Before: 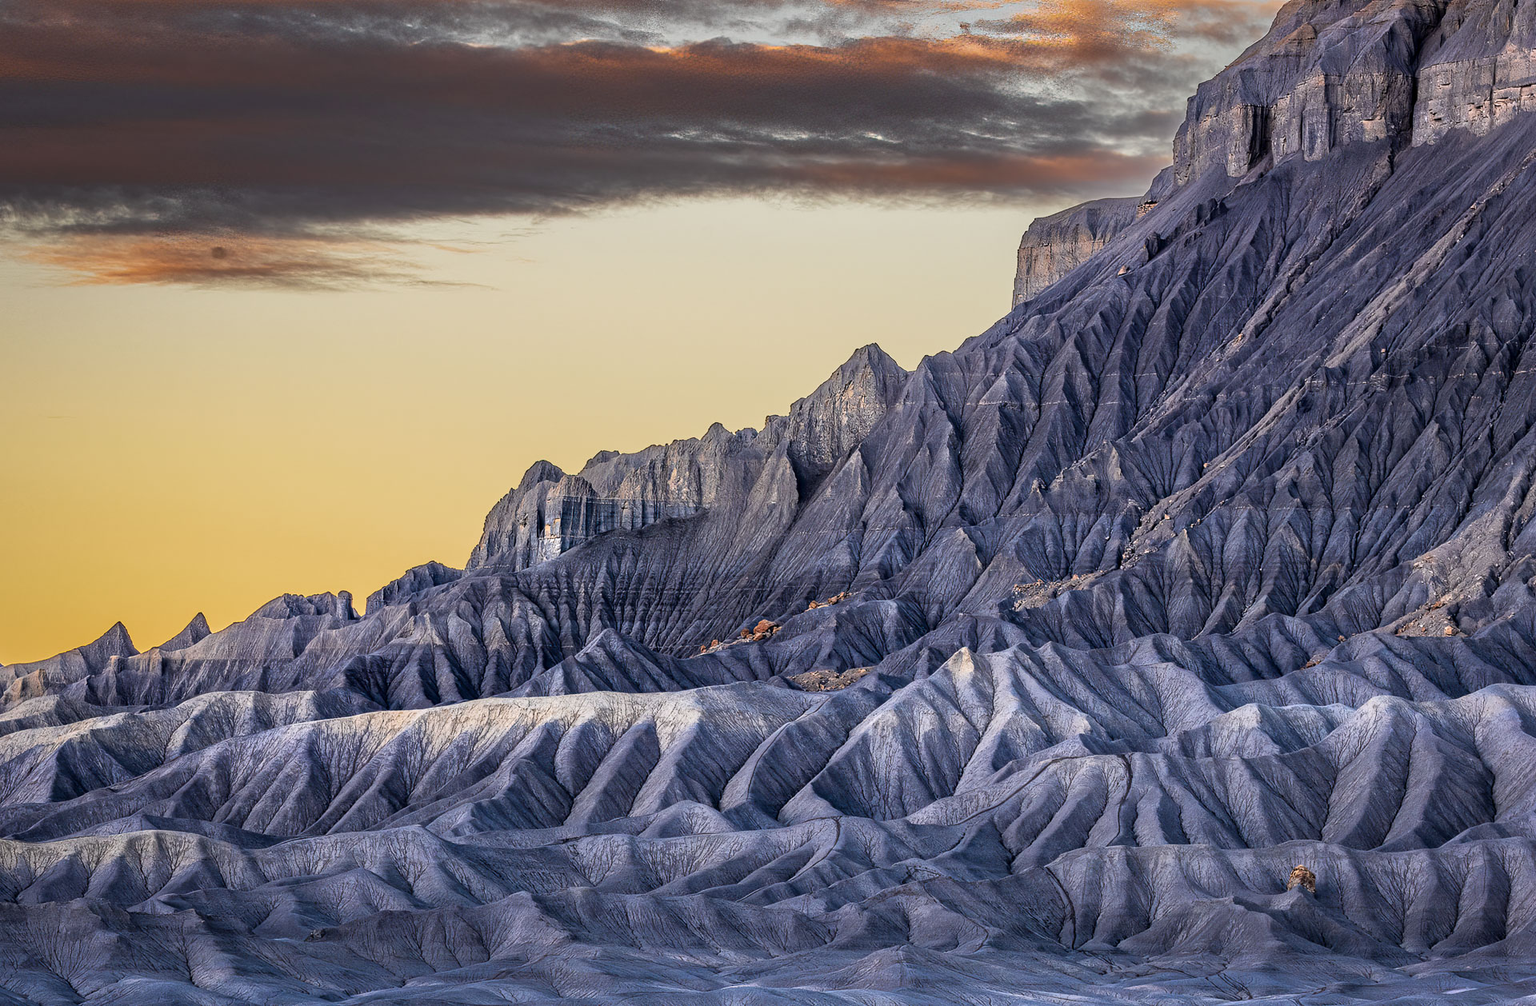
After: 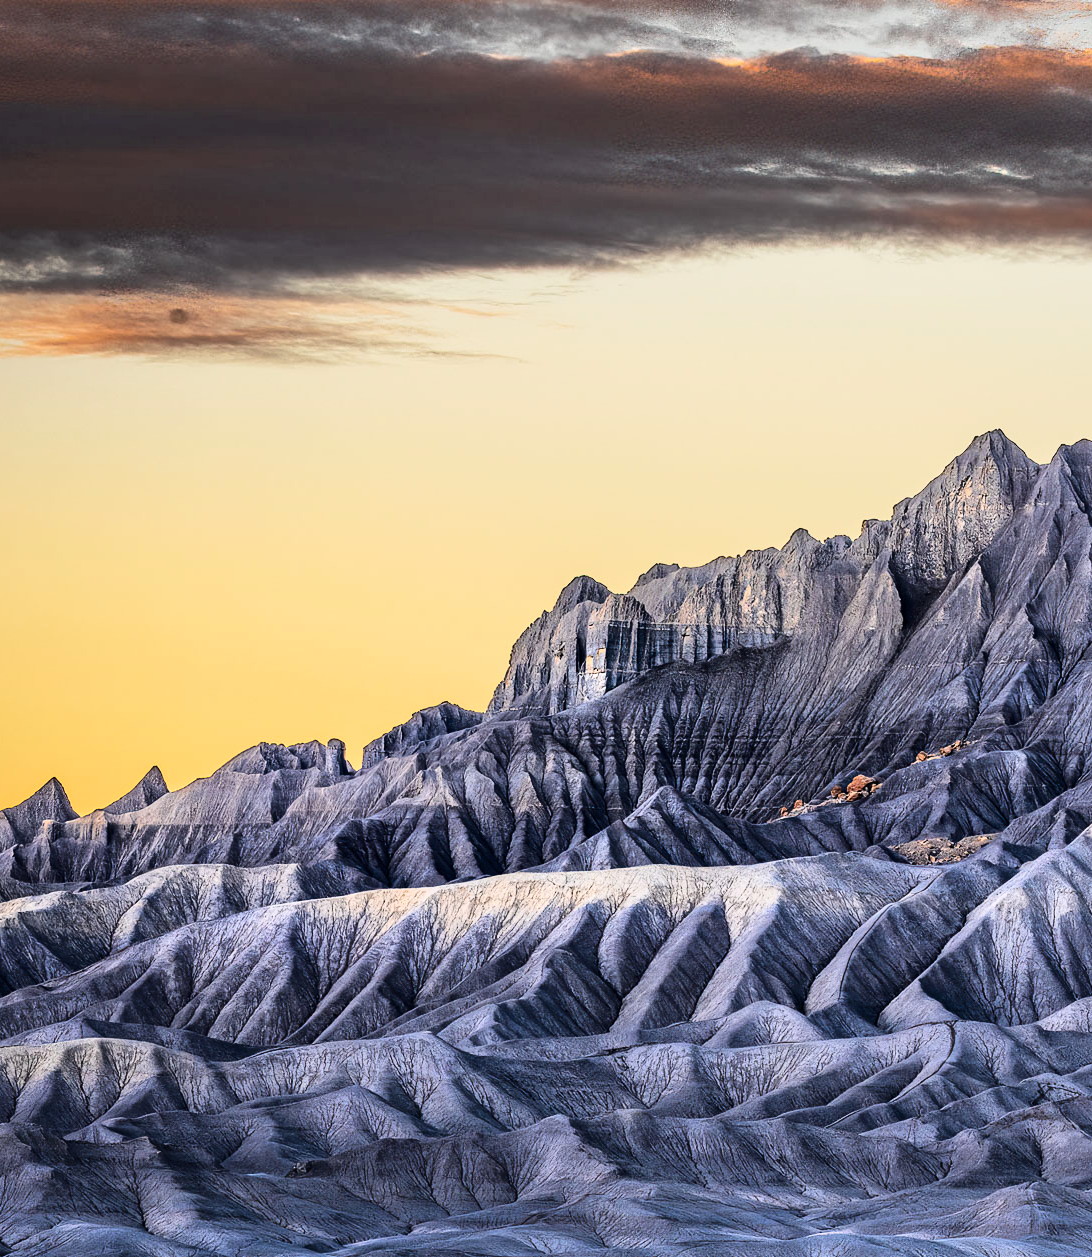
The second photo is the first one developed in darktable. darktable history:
base curve: curves: ch0 [(0, 0) (0.036, 0.025) (0.121, 0.166) (0.206, 0.329) (0.605, 0.79) (1, 1)]
crop: left 4.975%, right 38.143%
